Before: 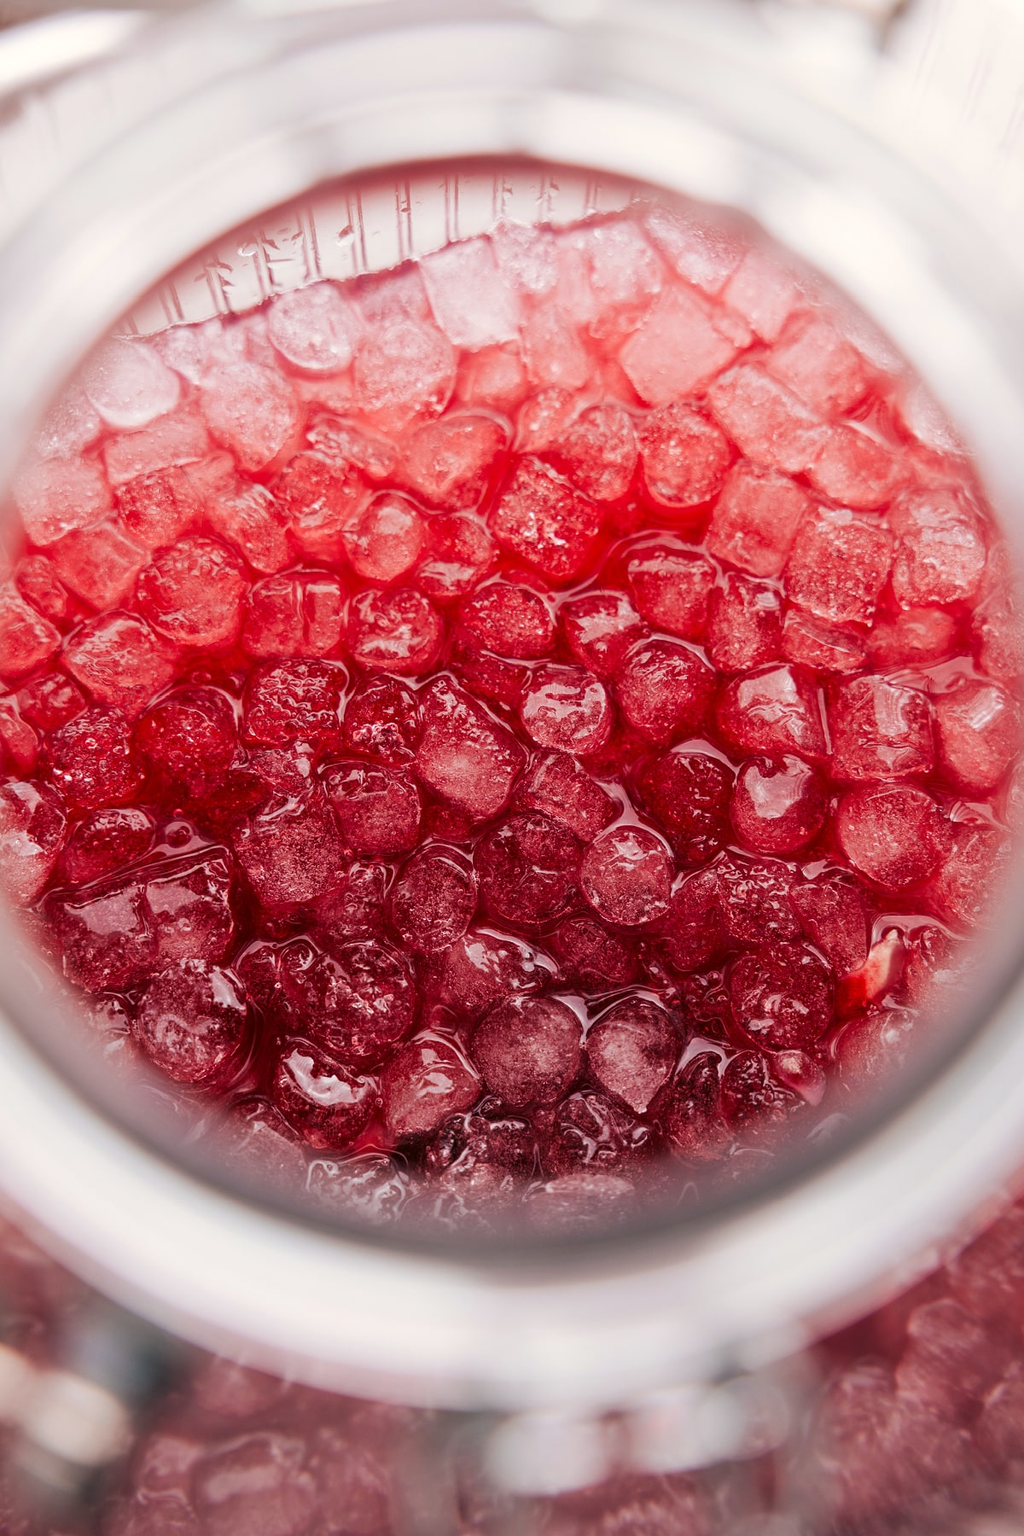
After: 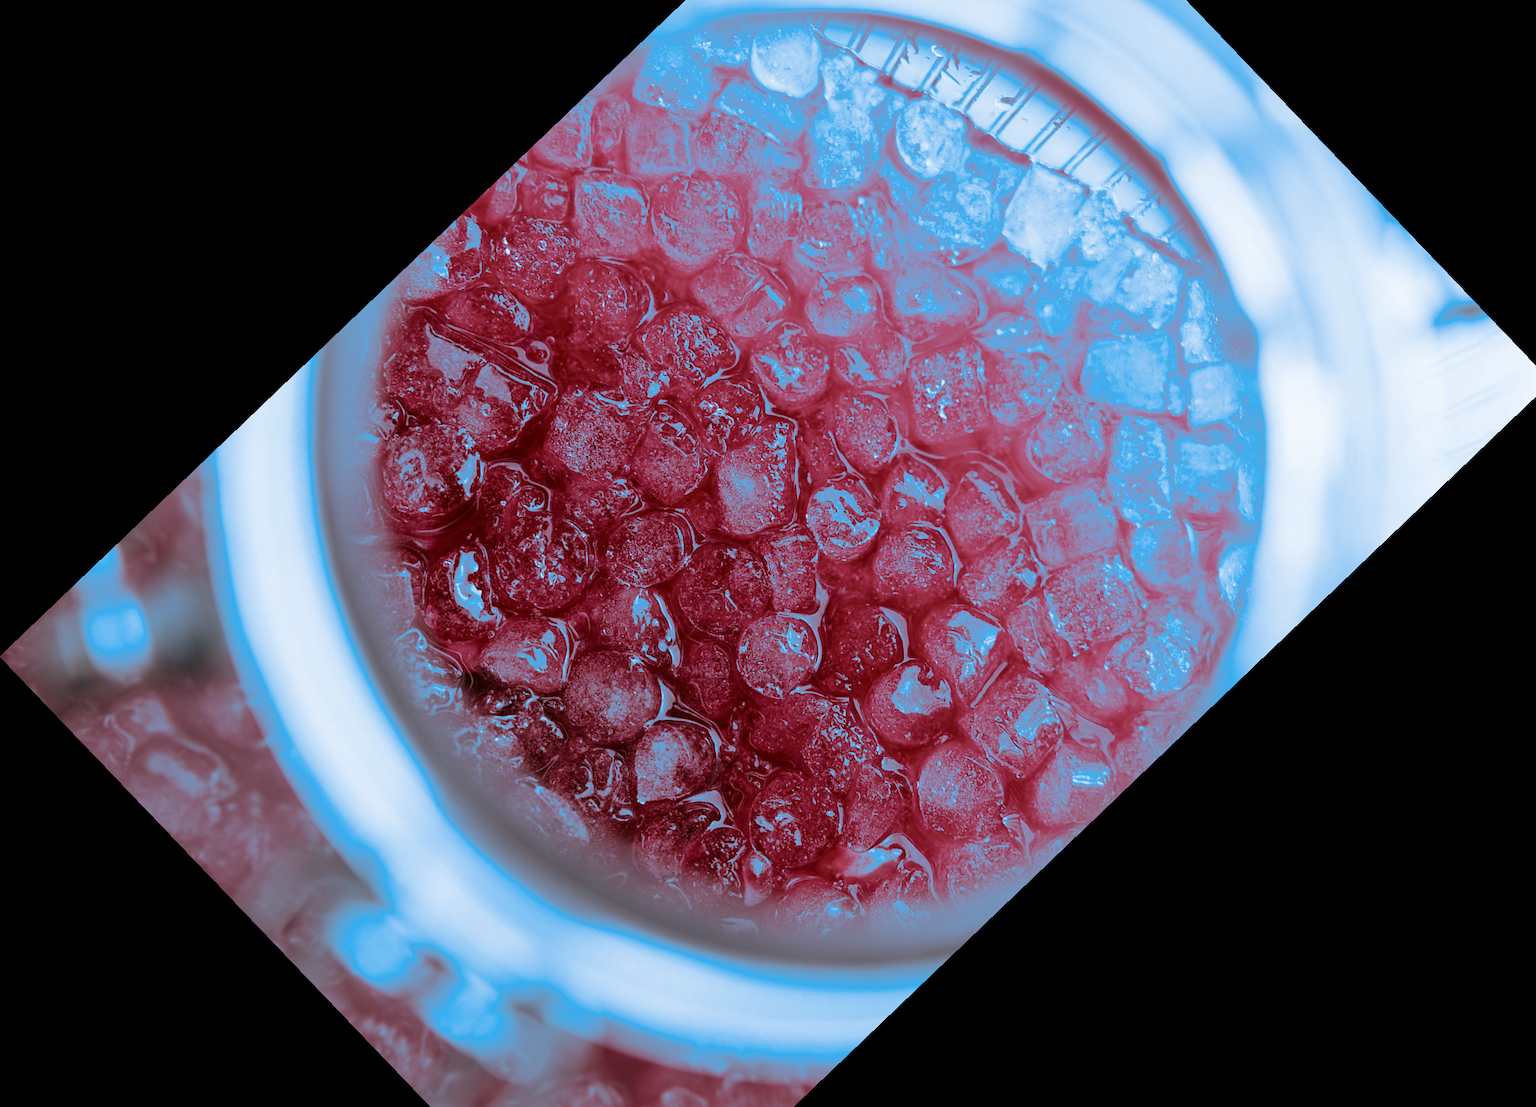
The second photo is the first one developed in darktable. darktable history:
crop and rotate: angle -46.26°, top 16.234%, right 0.912%, bottom 11.704%
split-toning: shadows › hue 220°, shadows › saturation 0.64, highlights › hue 220°, highlights › saturation 0.64, balance 0, compress 5.22%
